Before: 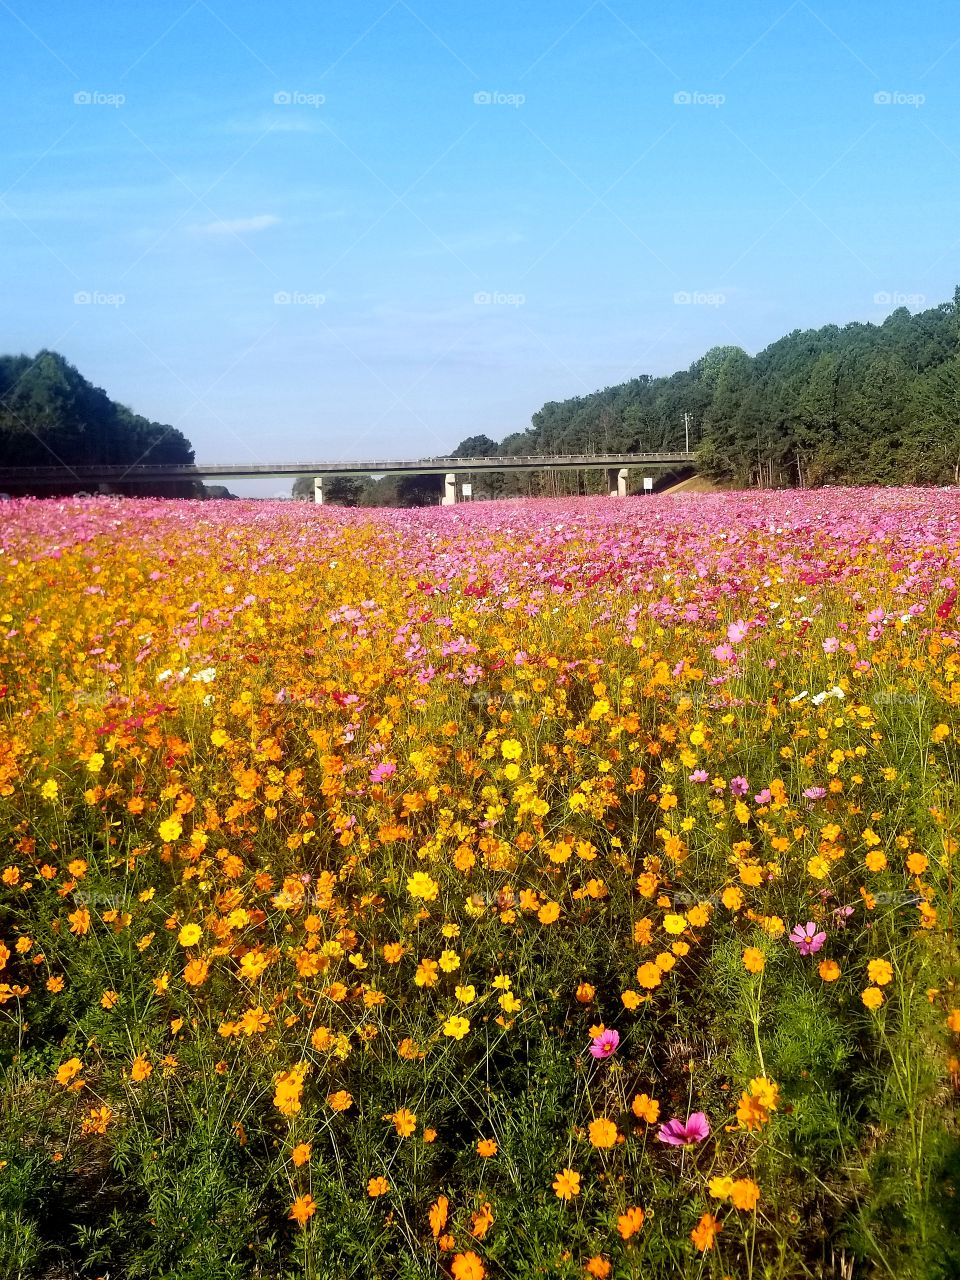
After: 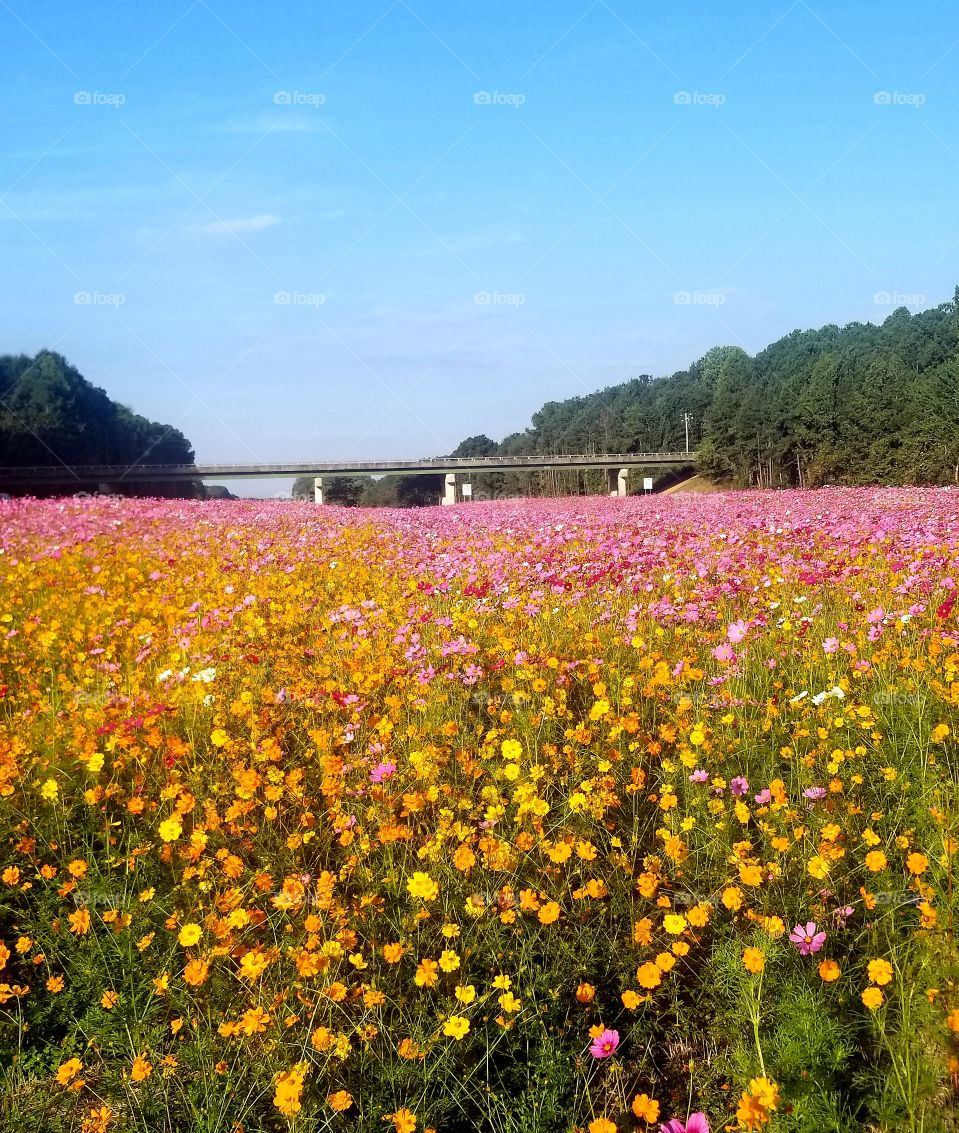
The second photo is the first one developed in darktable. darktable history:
crop and rotate: top 0%, bottom 11.475%
